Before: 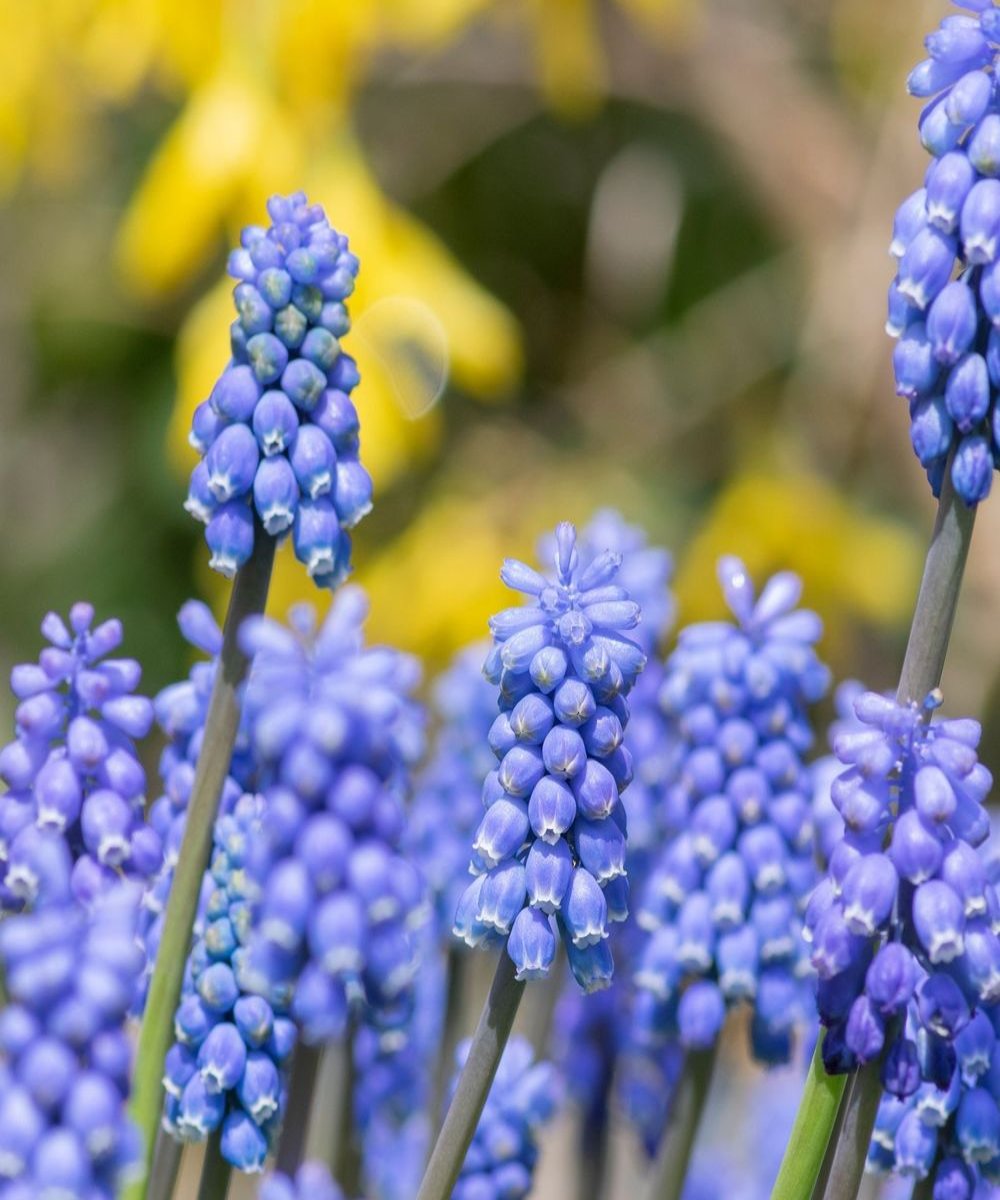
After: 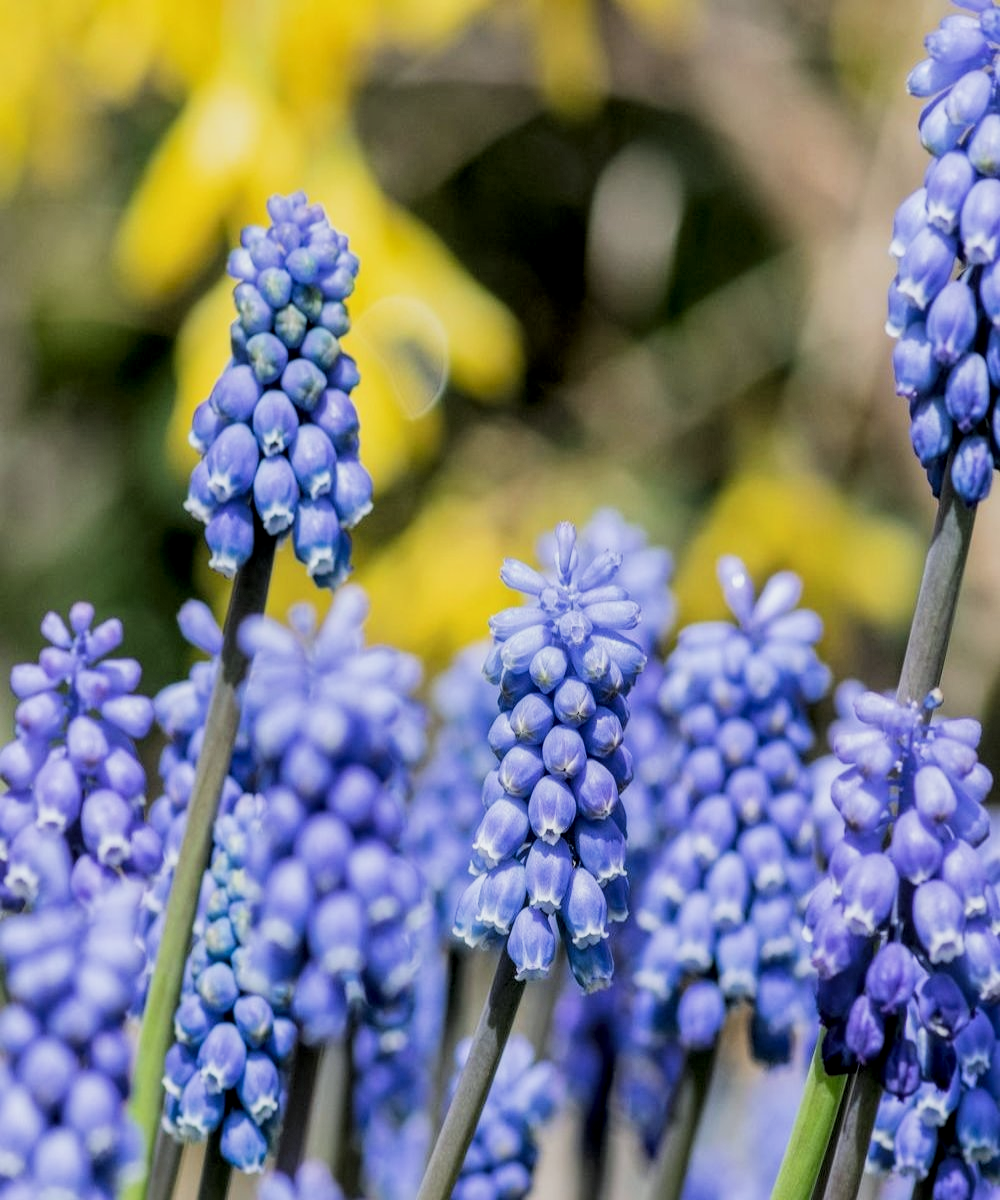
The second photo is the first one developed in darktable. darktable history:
local contrast: detail 130%
white balance: red 0.978, blue 0.999
filmic rgb: black relative exposure -5 EV, hardness 2.88, contrast 1.3, highlights saturation mix -30%
